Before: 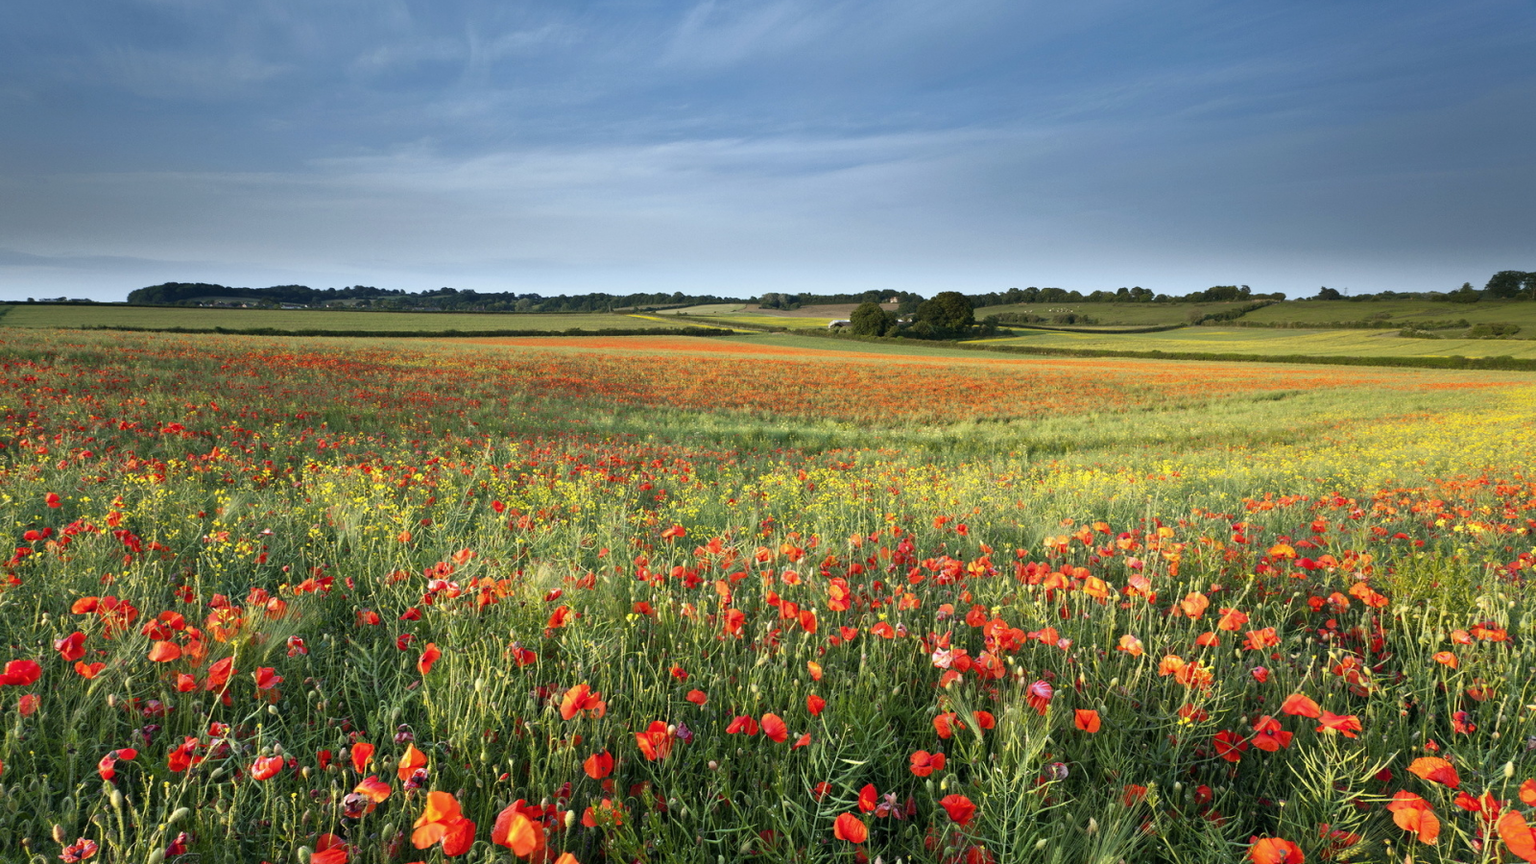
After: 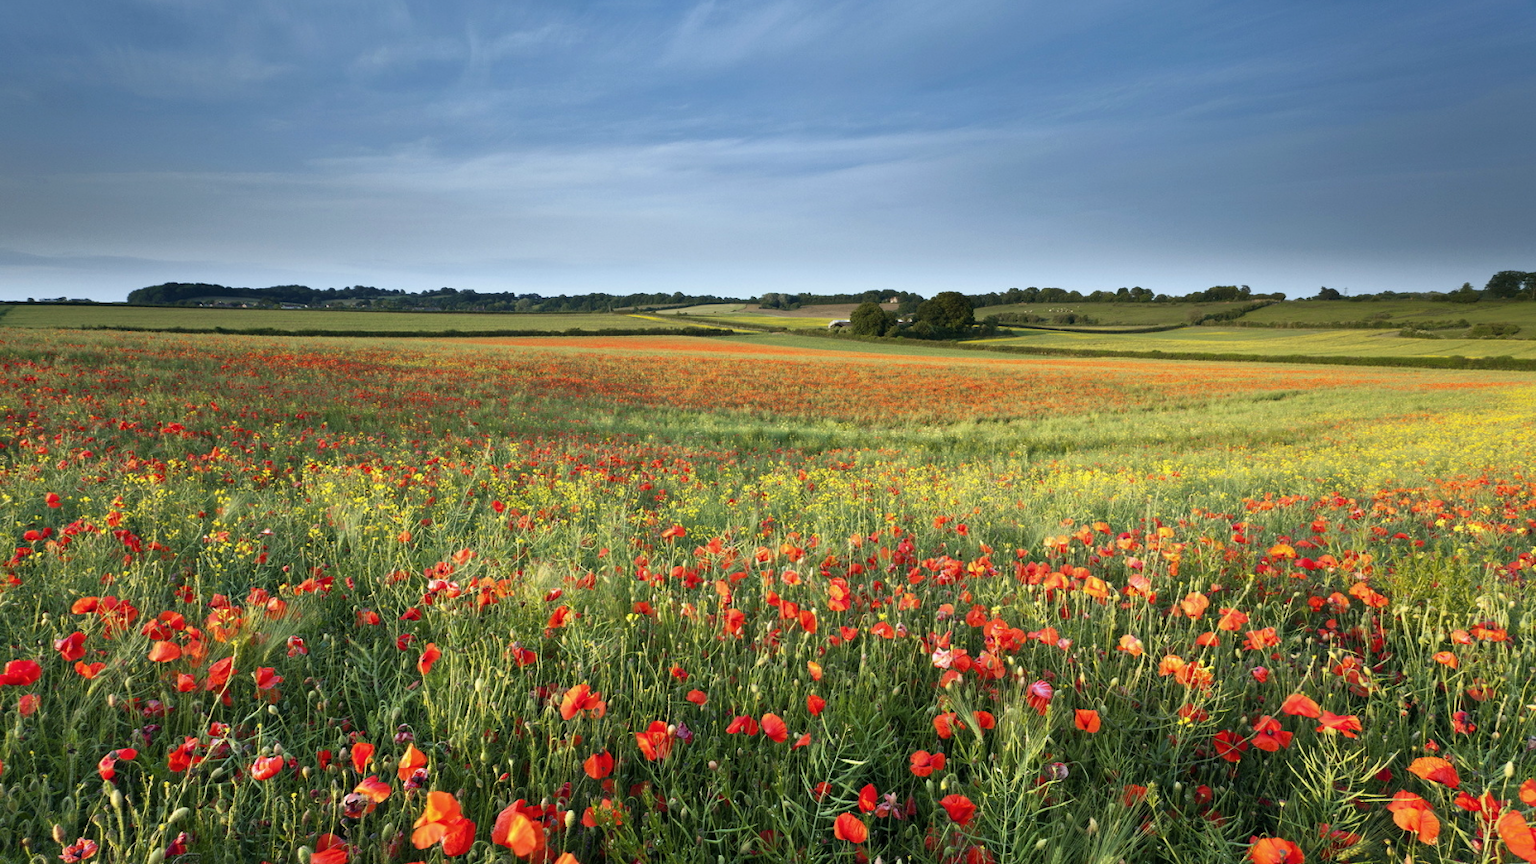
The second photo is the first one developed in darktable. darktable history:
velvia: strength 8.58%
